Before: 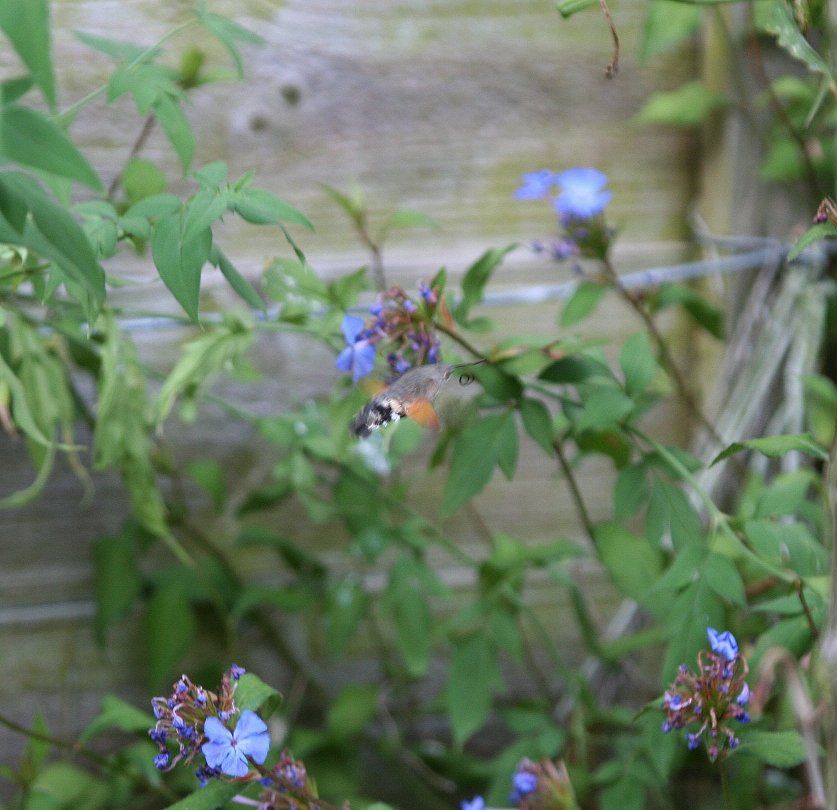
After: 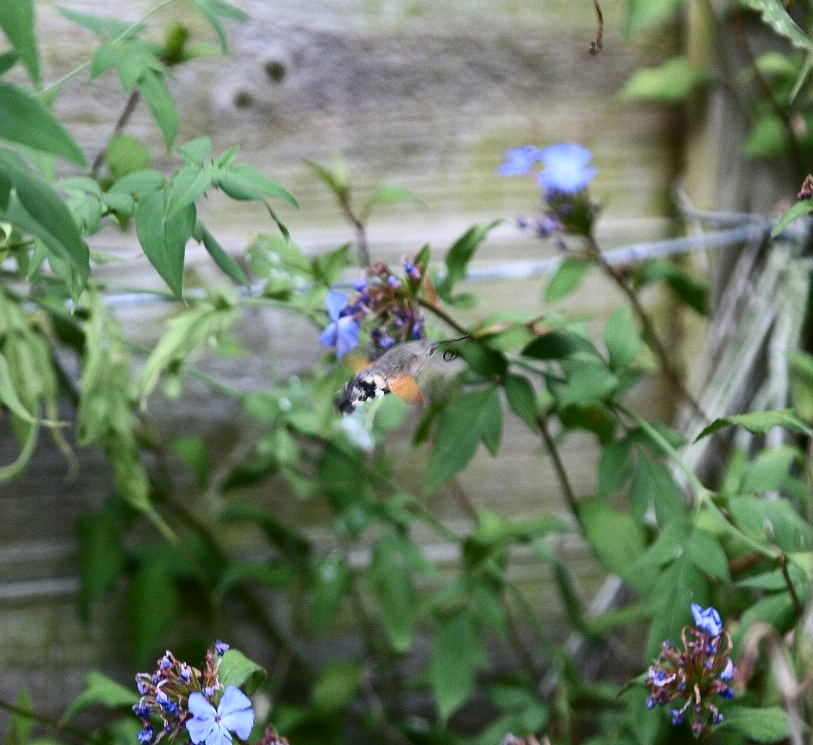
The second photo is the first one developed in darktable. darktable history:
crop: left 1.92%, top 2.99%, right 0.883%, bottom 4.922%
contrast brightness saturation: contrast 0.293
shadows and highlights: radius 116.07, shadows 41.76, highlights -61.52, highlights color adjustment 52.66%, soften with gaussian
